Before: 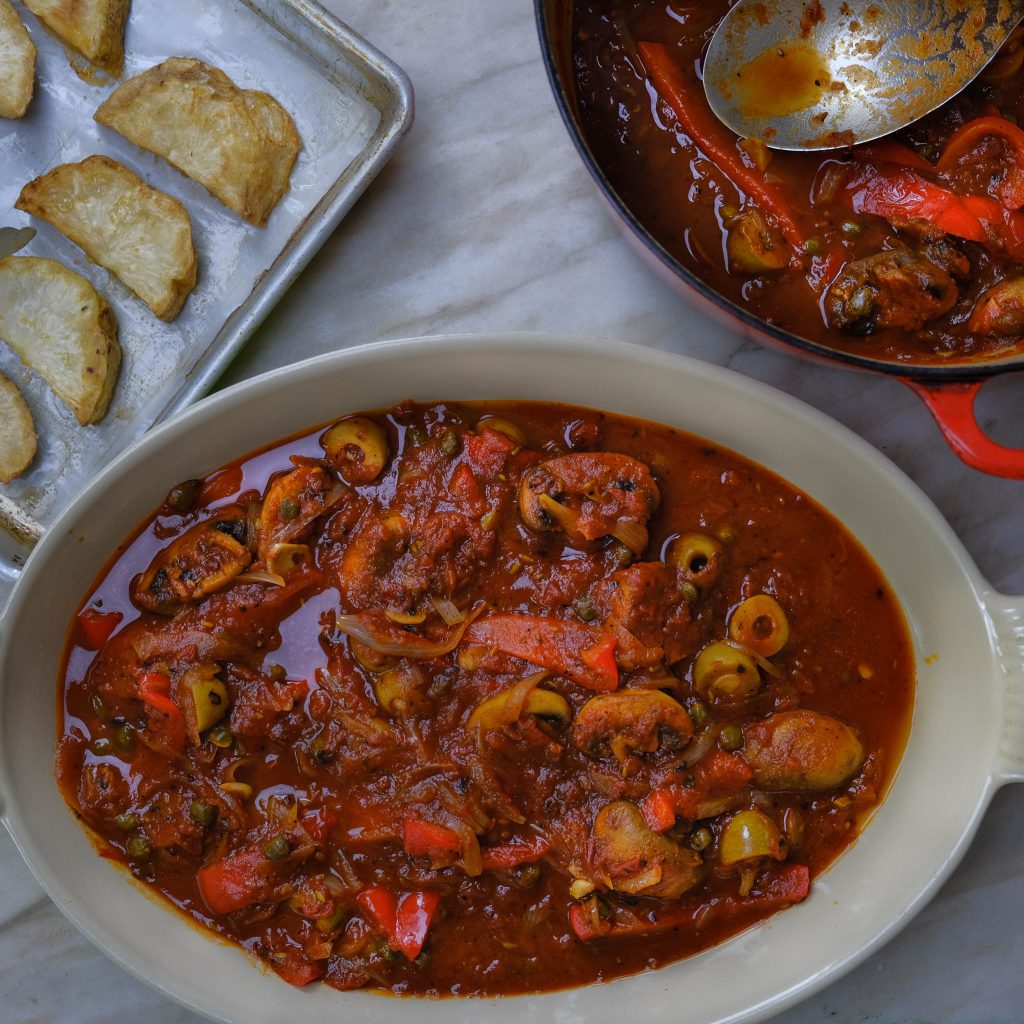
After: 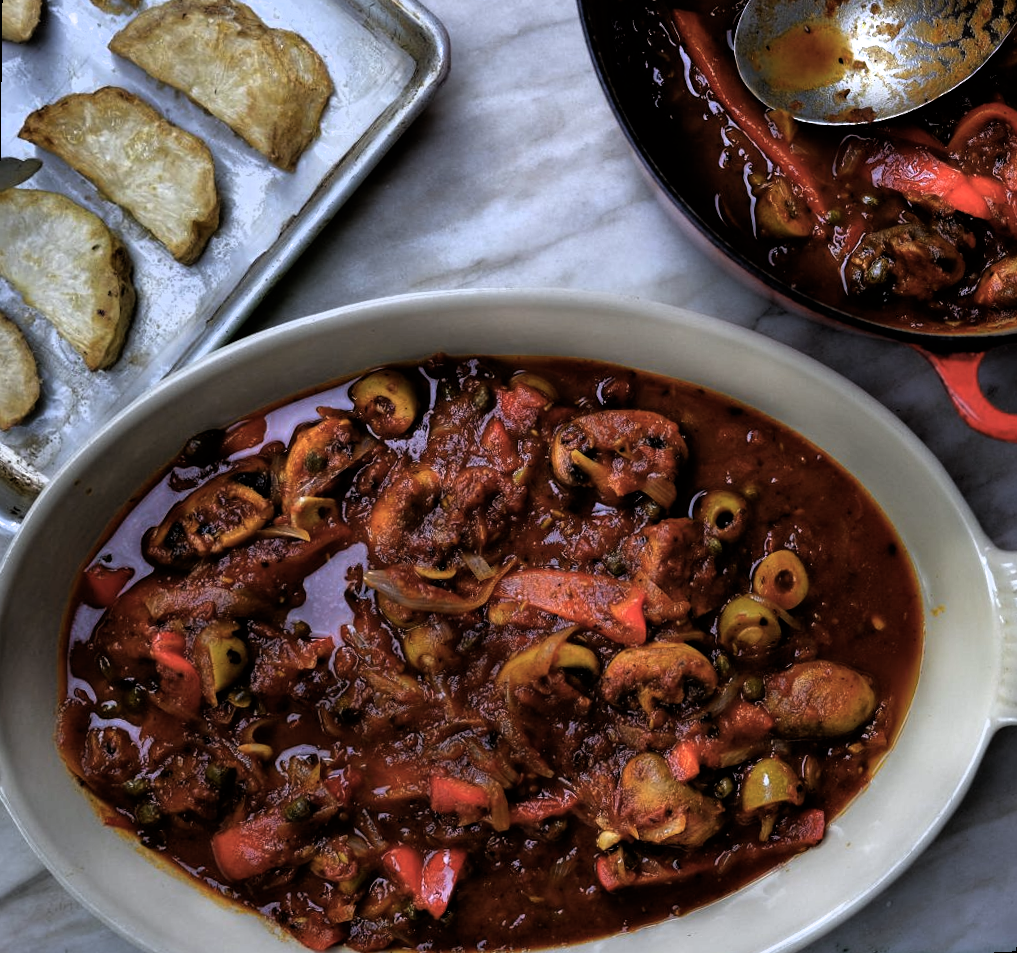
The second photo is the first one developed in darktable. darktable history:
white balance: red 0.983, blue 1.036
rotate and perspective: rotation 0.679°, lens shift (horizontal) 0.136, crop left 0.009, crop right 0.991, crop top 0.078, crop bottom 0.95
filmic rgb: black relative exposure -8.2 EV, white relative exposure 2.2 EV, threshold 3 EV, hardness 7.11, latitude 85.74%, contrast 1.696, highlights saturation mix -4%, shadows ↔ highlights balance -2.69%, color science v5 (2021), contrast in shadows safe, contrast in highlights safe, enable highlight reconstruction true
